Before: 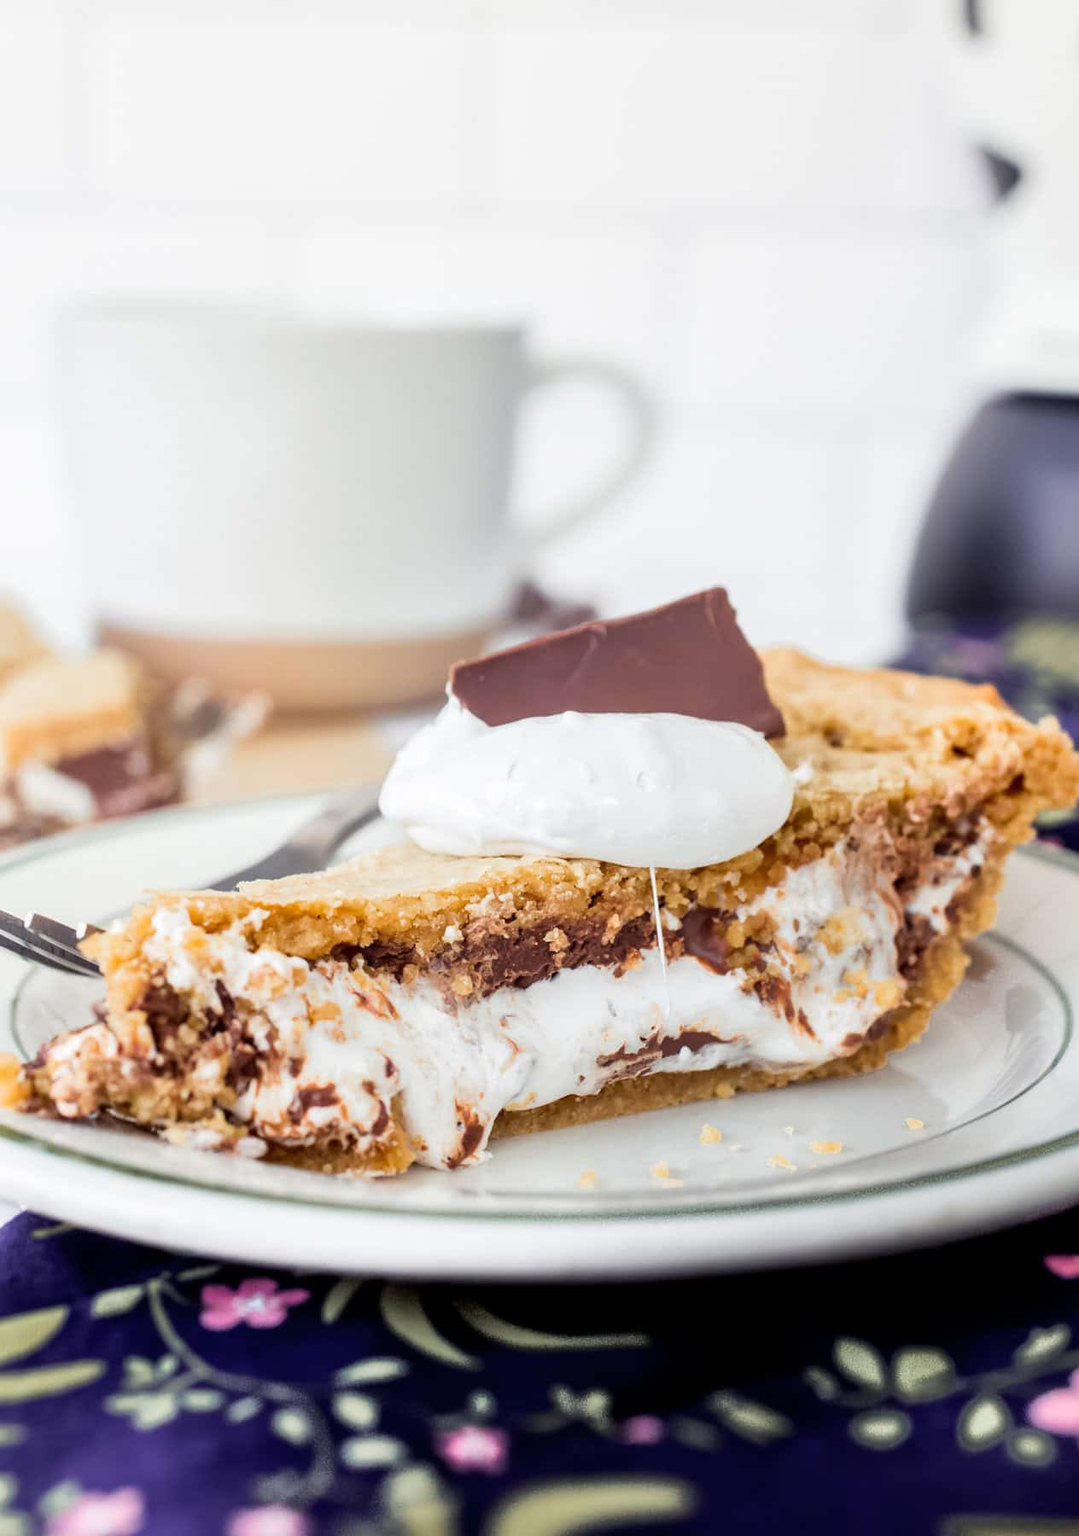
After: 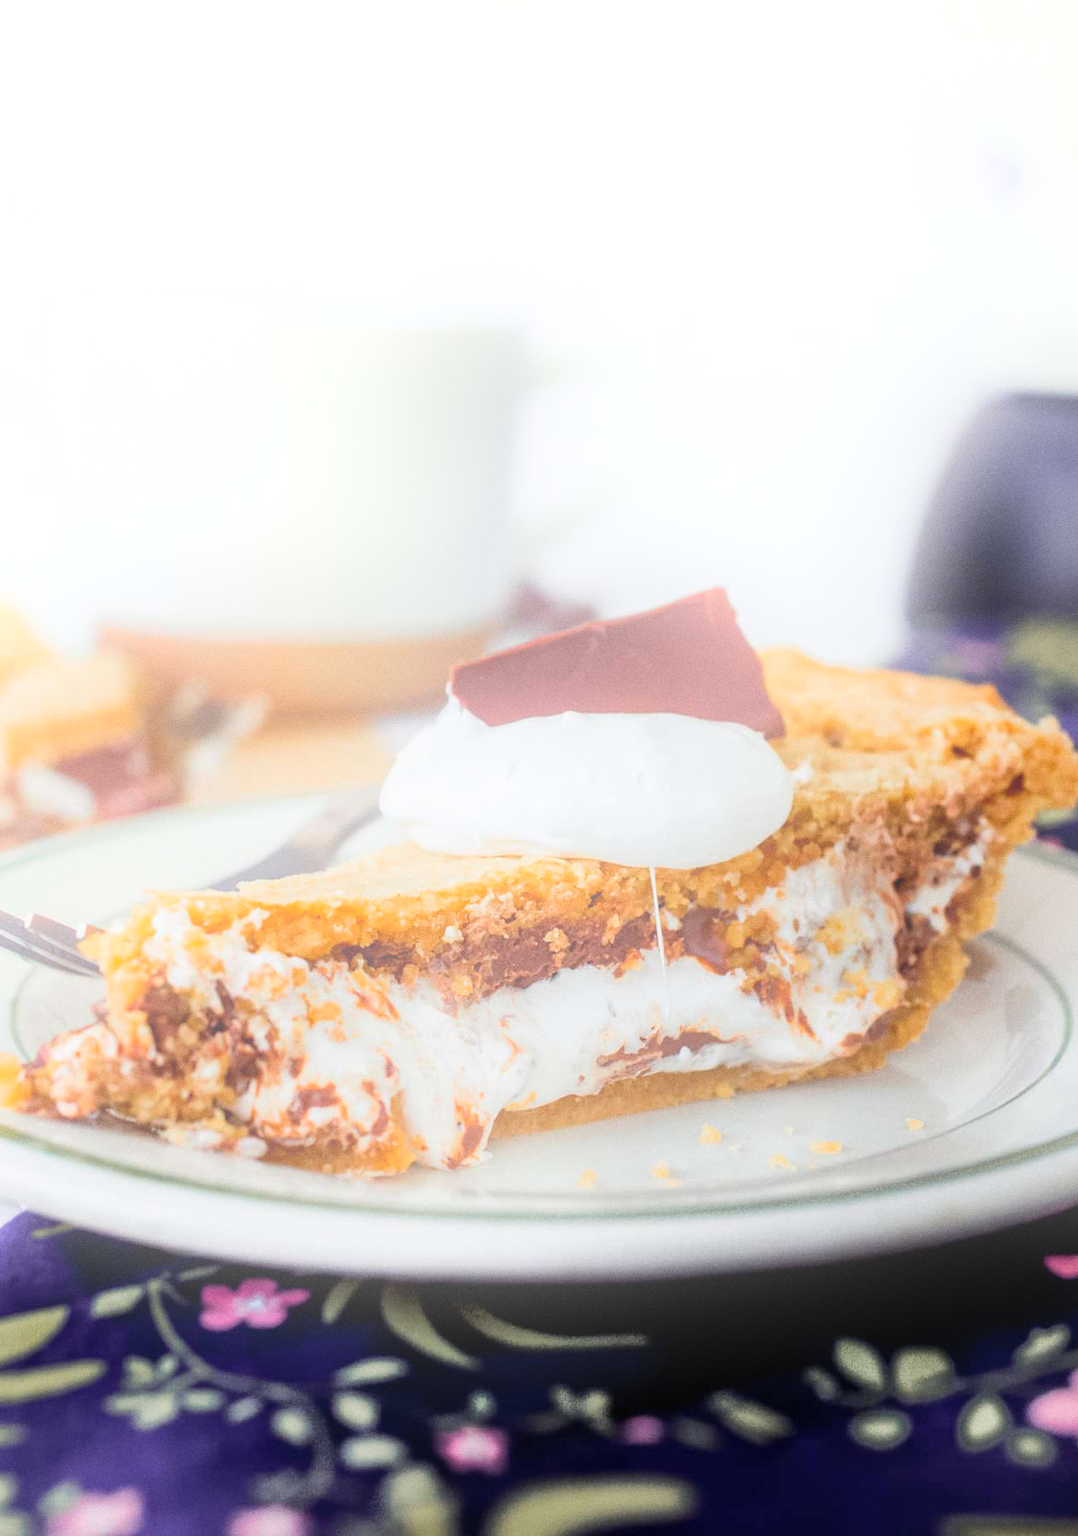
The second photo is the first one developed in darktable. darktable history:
shadows and highlights: shadows 25, white point adjustment -3, highlights -30
bloom: on, module defaults
grain: coarseness 7.08 ISO, strength 21.67%, mid-tones bias 59.58%
